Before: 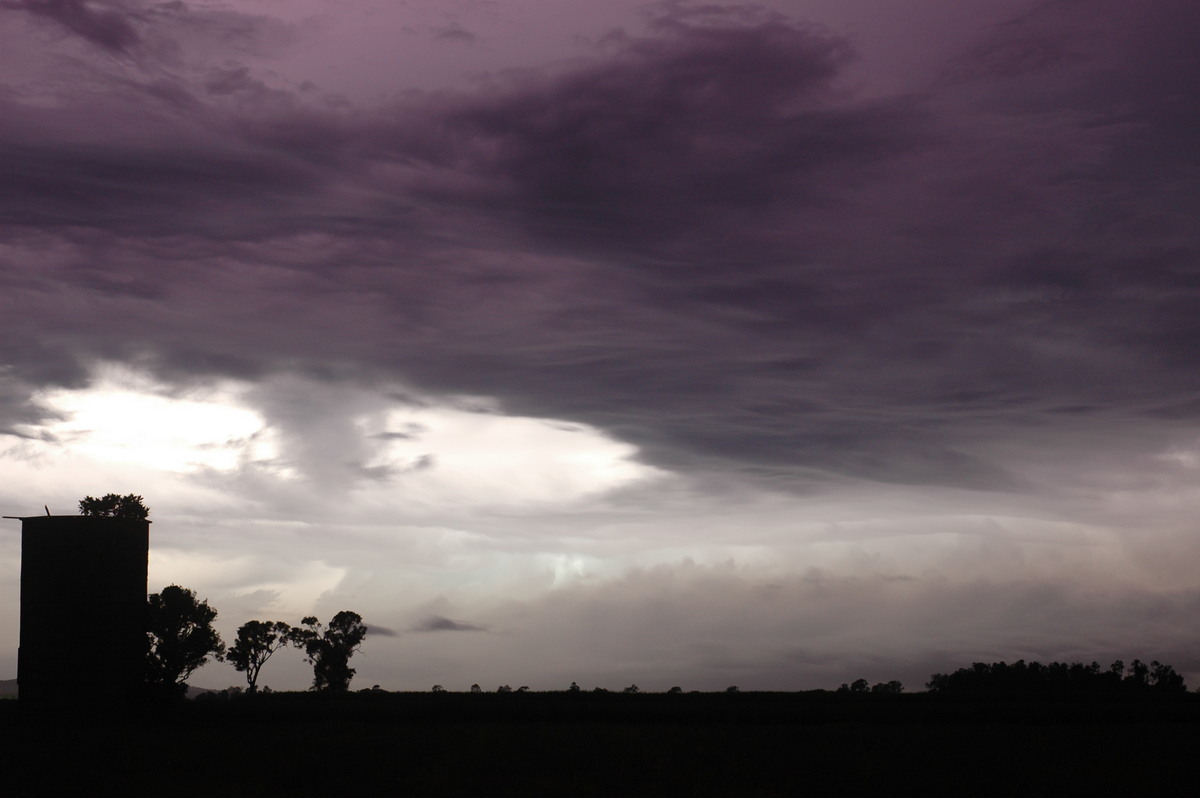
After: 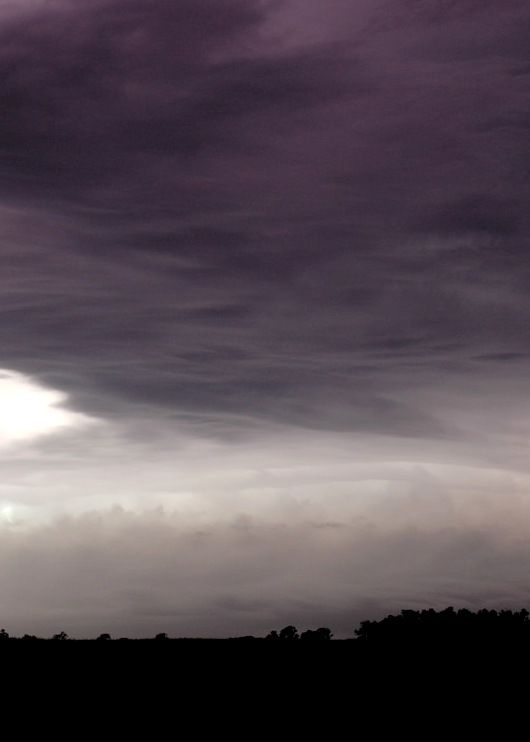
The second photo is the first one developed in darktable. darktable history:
rgb levels: levels [[0.01, 0.419, 0.839], [0, 0.5, 1], [0, 0.5, 1]]
crop: left 47.628%, top 6.643%, right 7.874%
